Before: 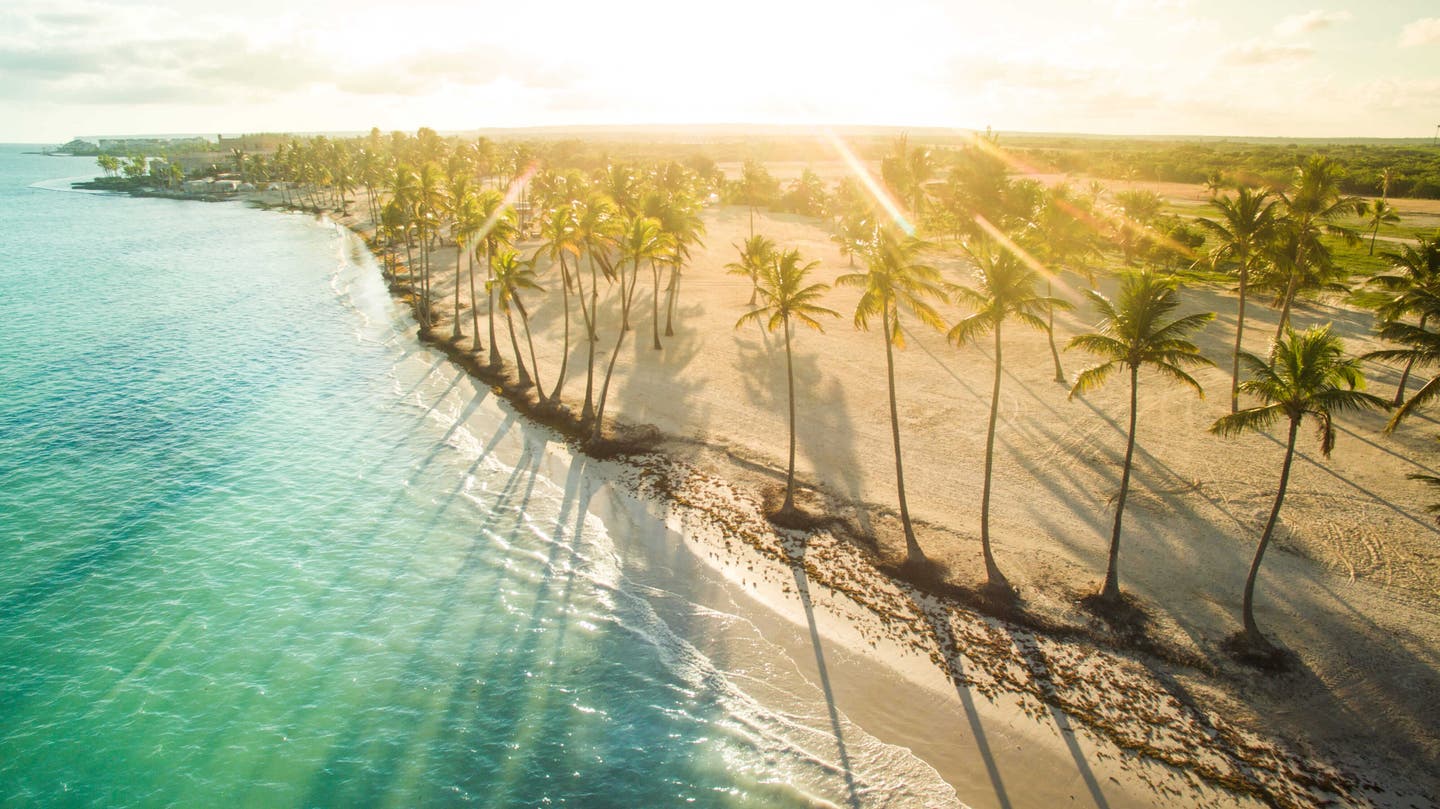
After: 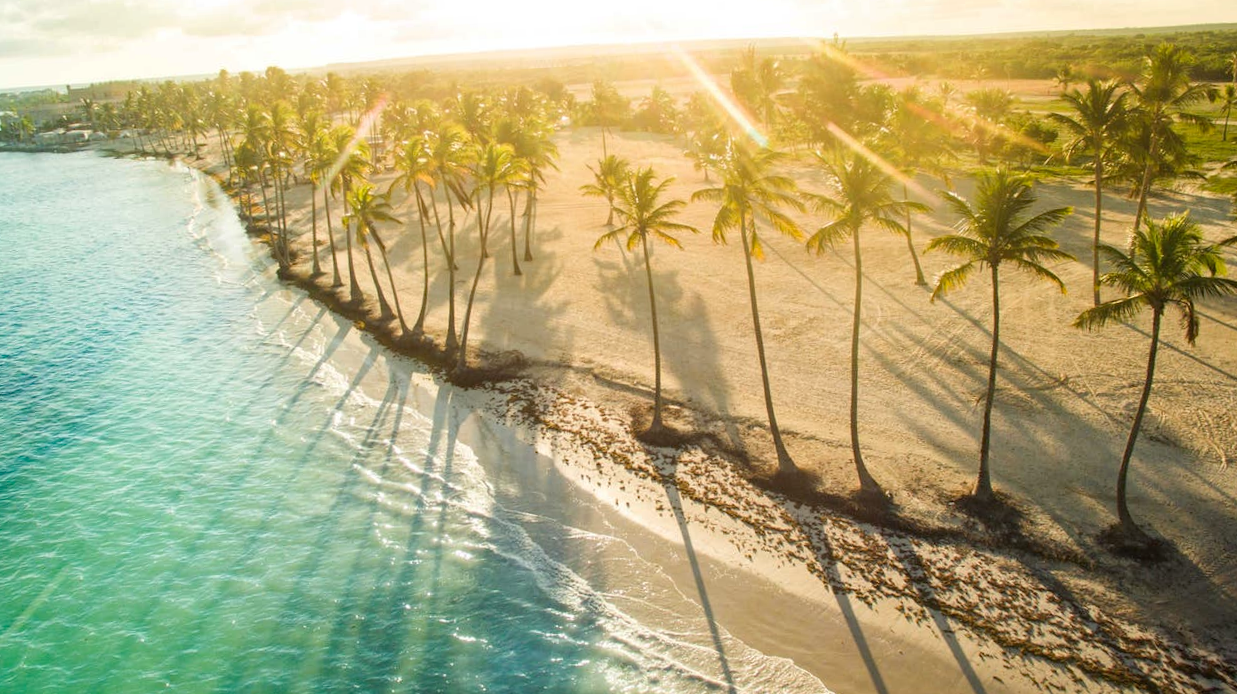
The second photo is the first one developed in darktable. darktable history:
crop and rotate: angle 3.24°, left 5.571%, top 5.681%
haze removal: compatibility mode true, adaptive false
